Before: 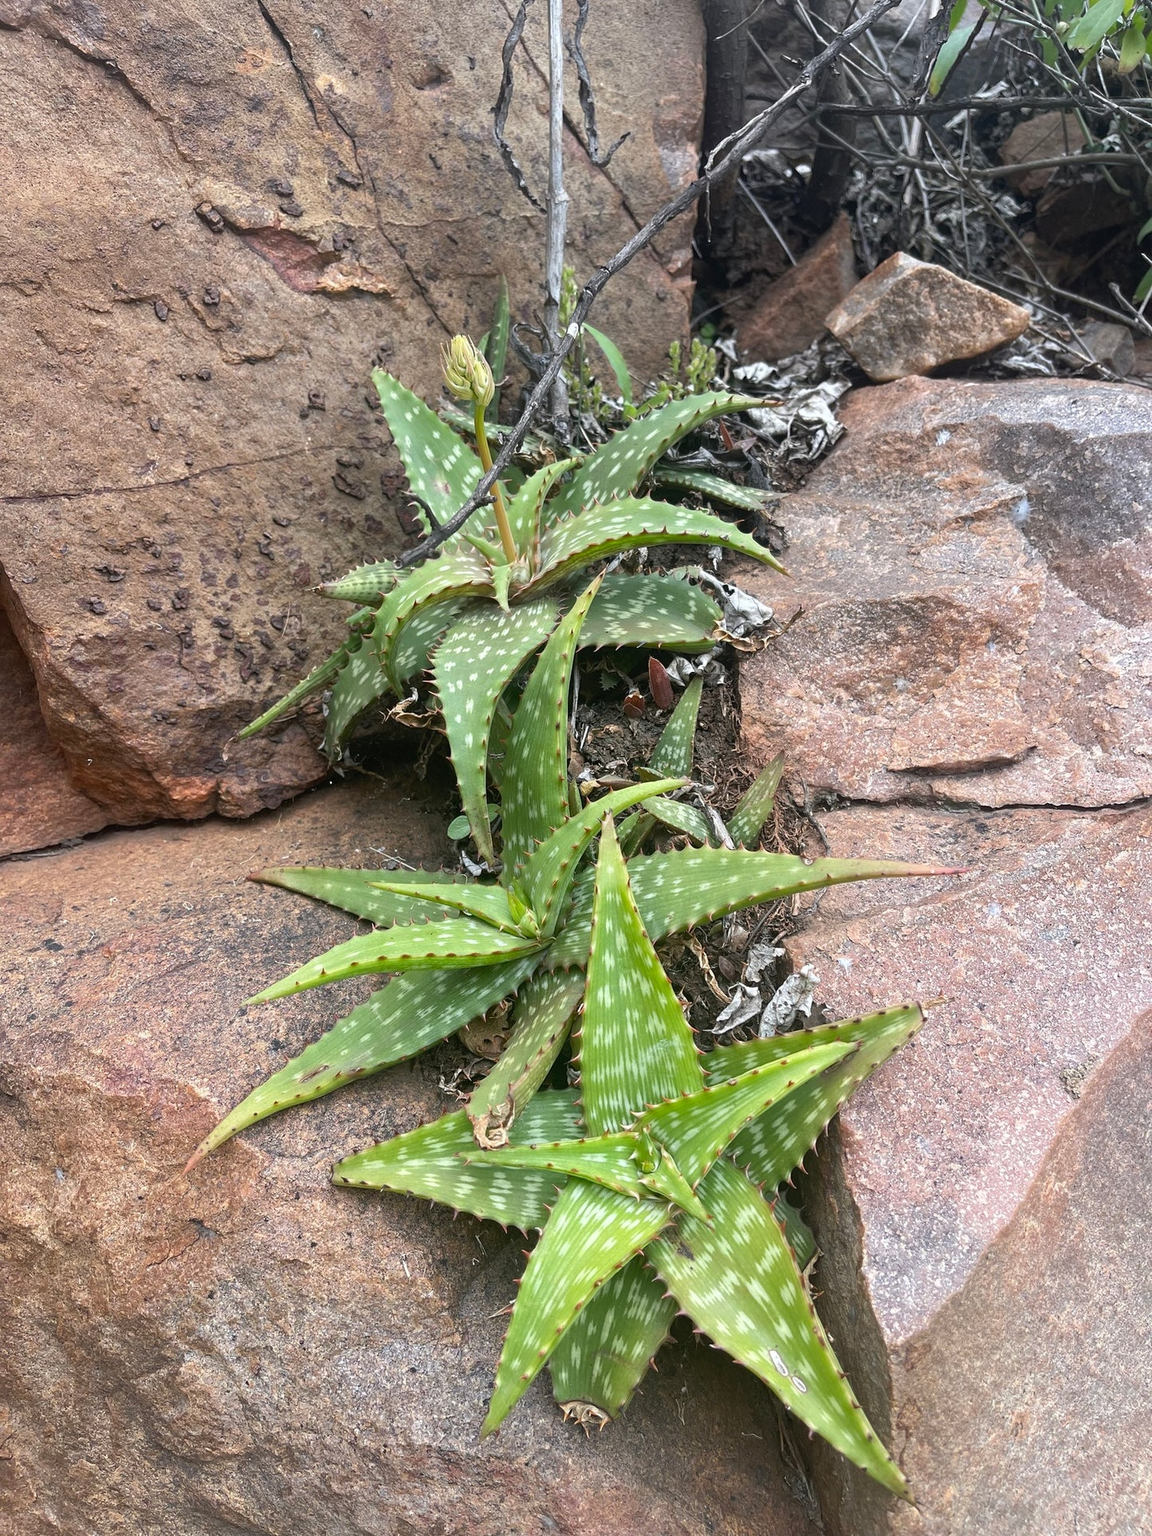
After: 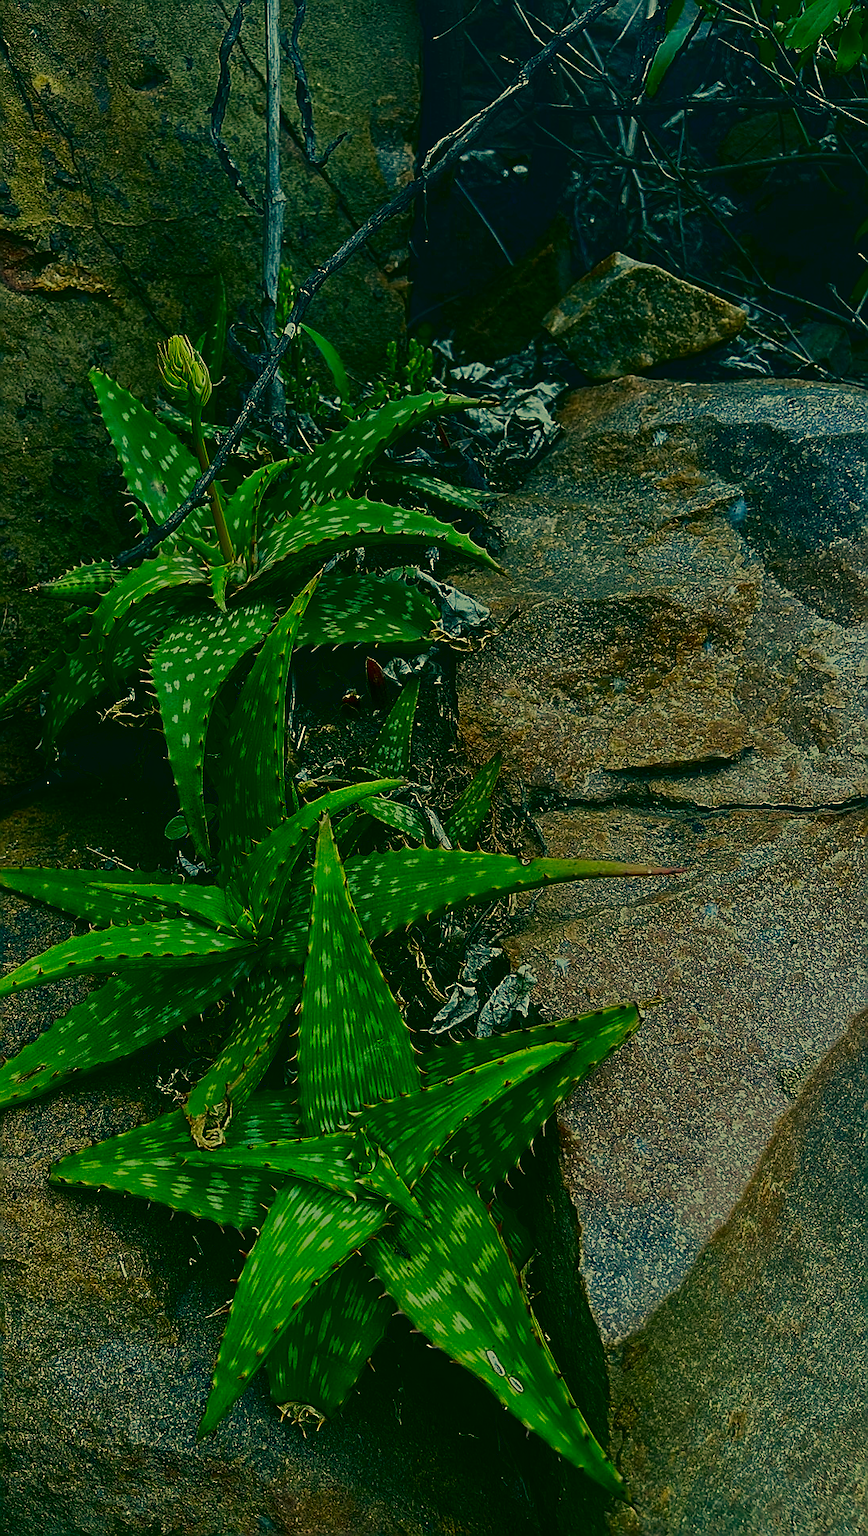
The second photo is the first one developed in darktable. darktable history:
crop and rotate: left 24.6%
filmic rgb: hardness 4.17, contrast 0.921
contrast brightness saturation: brightness -1, saturation 1
color correction: highlights a* 1.83, highlights b* 34.02, shadows a* -36.68, shadows b* -5.48
sharpen: radius 1.4, amount 1.25, threshold 0.7
